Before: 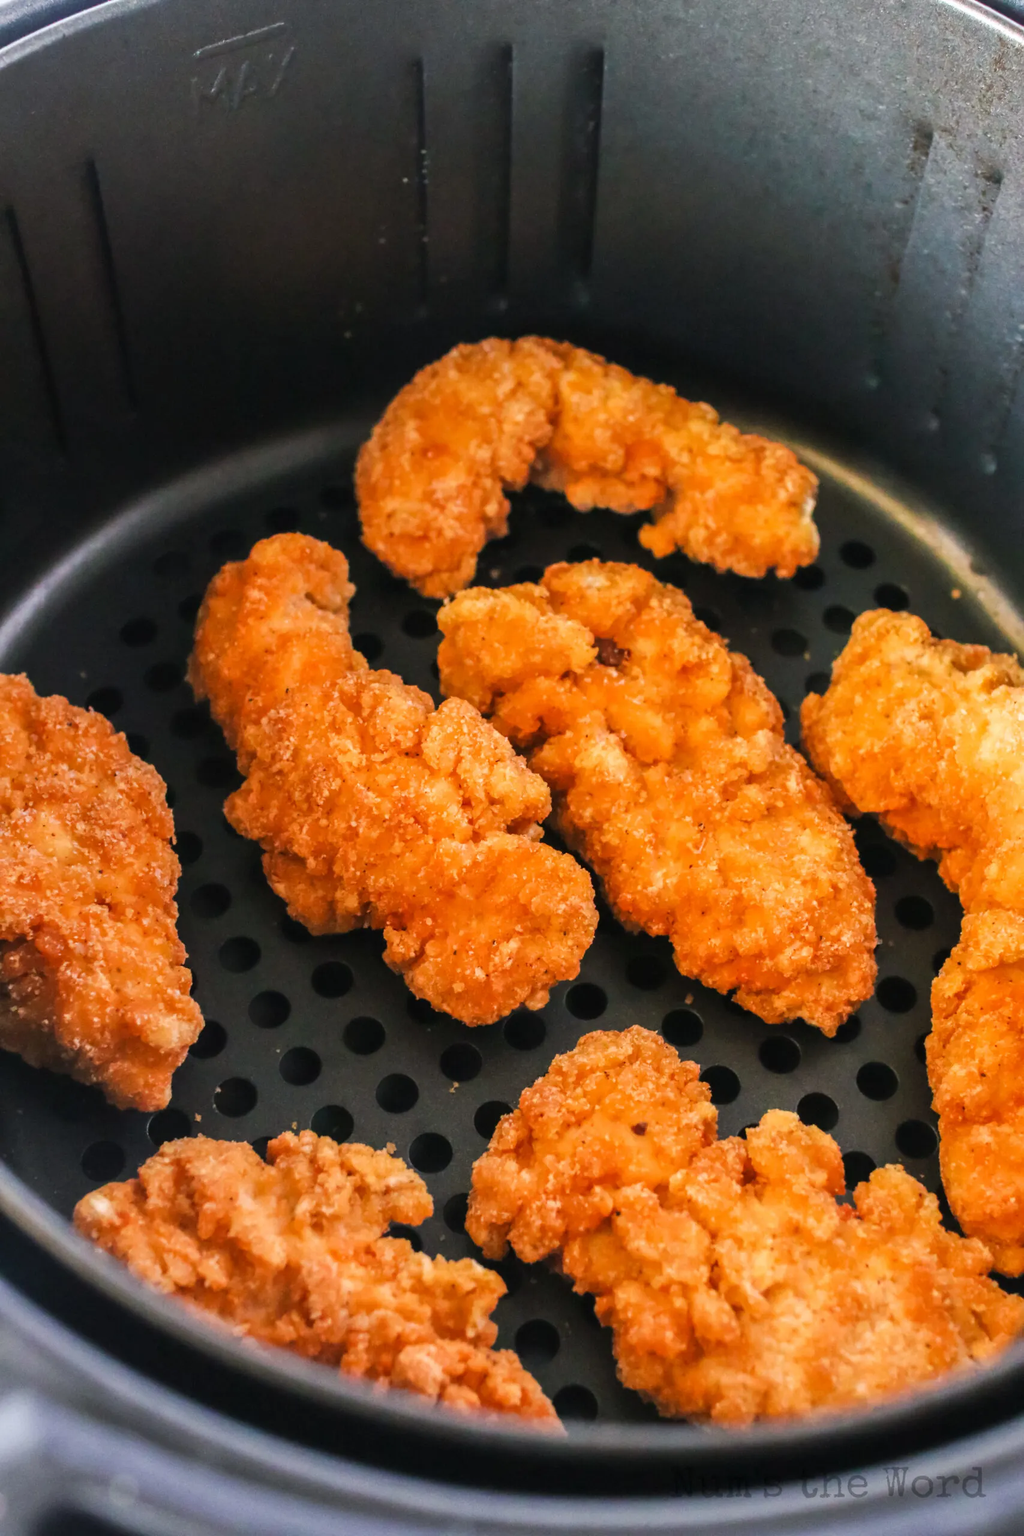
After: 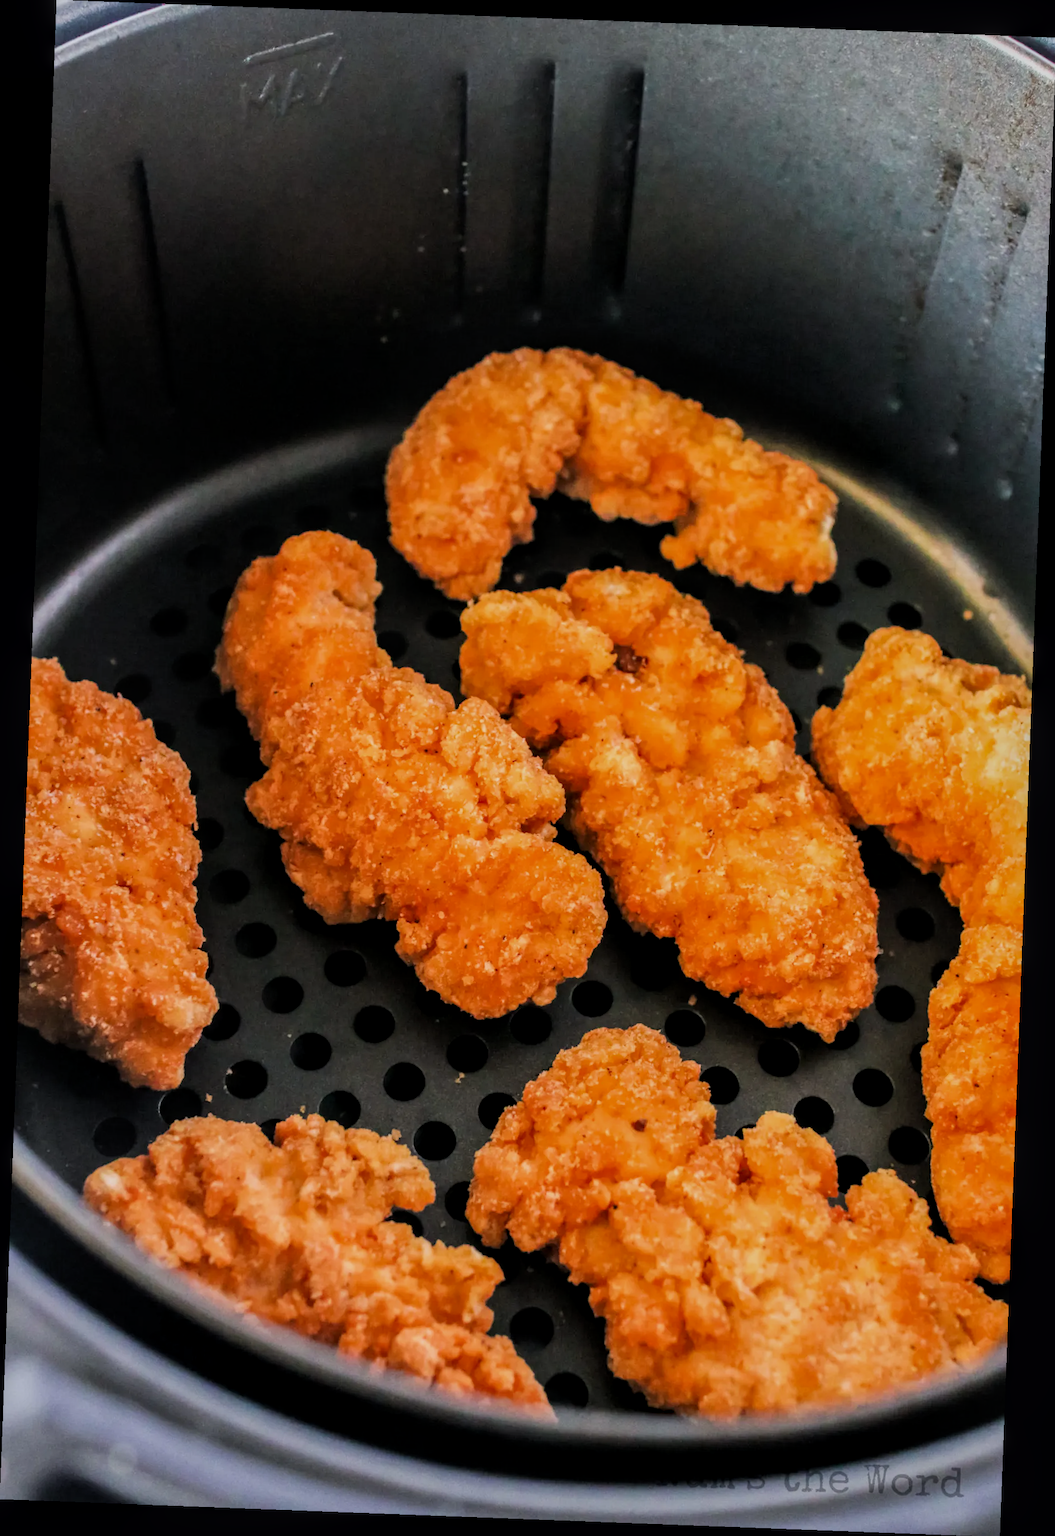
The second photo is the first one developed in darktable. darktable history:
rotate and perspective: rotation 2.17°, automatic cropping off
filmic rgb: black relative exposure -7.65 EV, white relative exposure 4.56 EV, hardness 3.61, color science v6 (2022)
local contrast: on, module defaults
